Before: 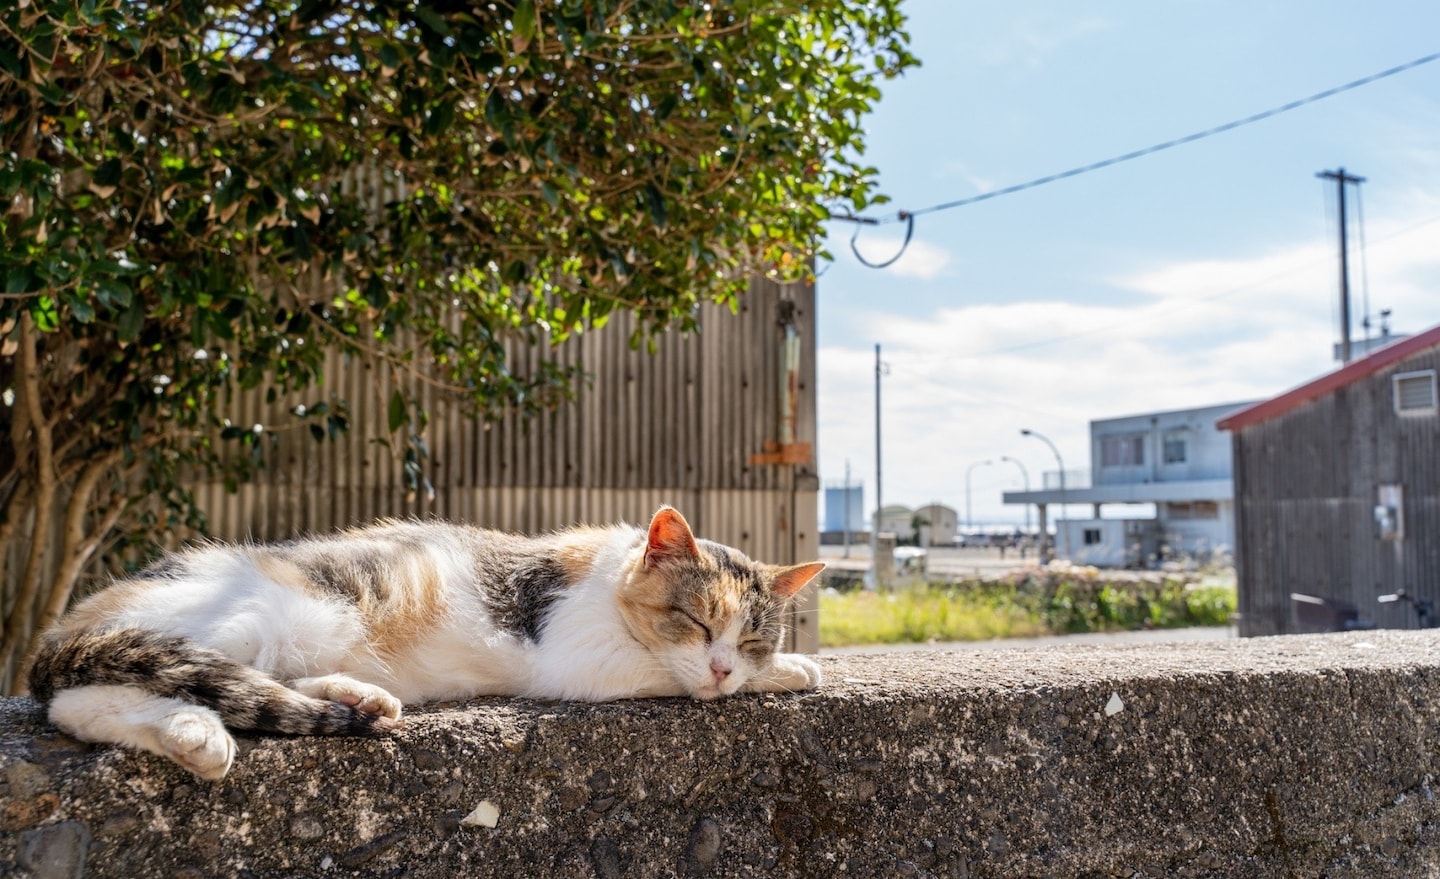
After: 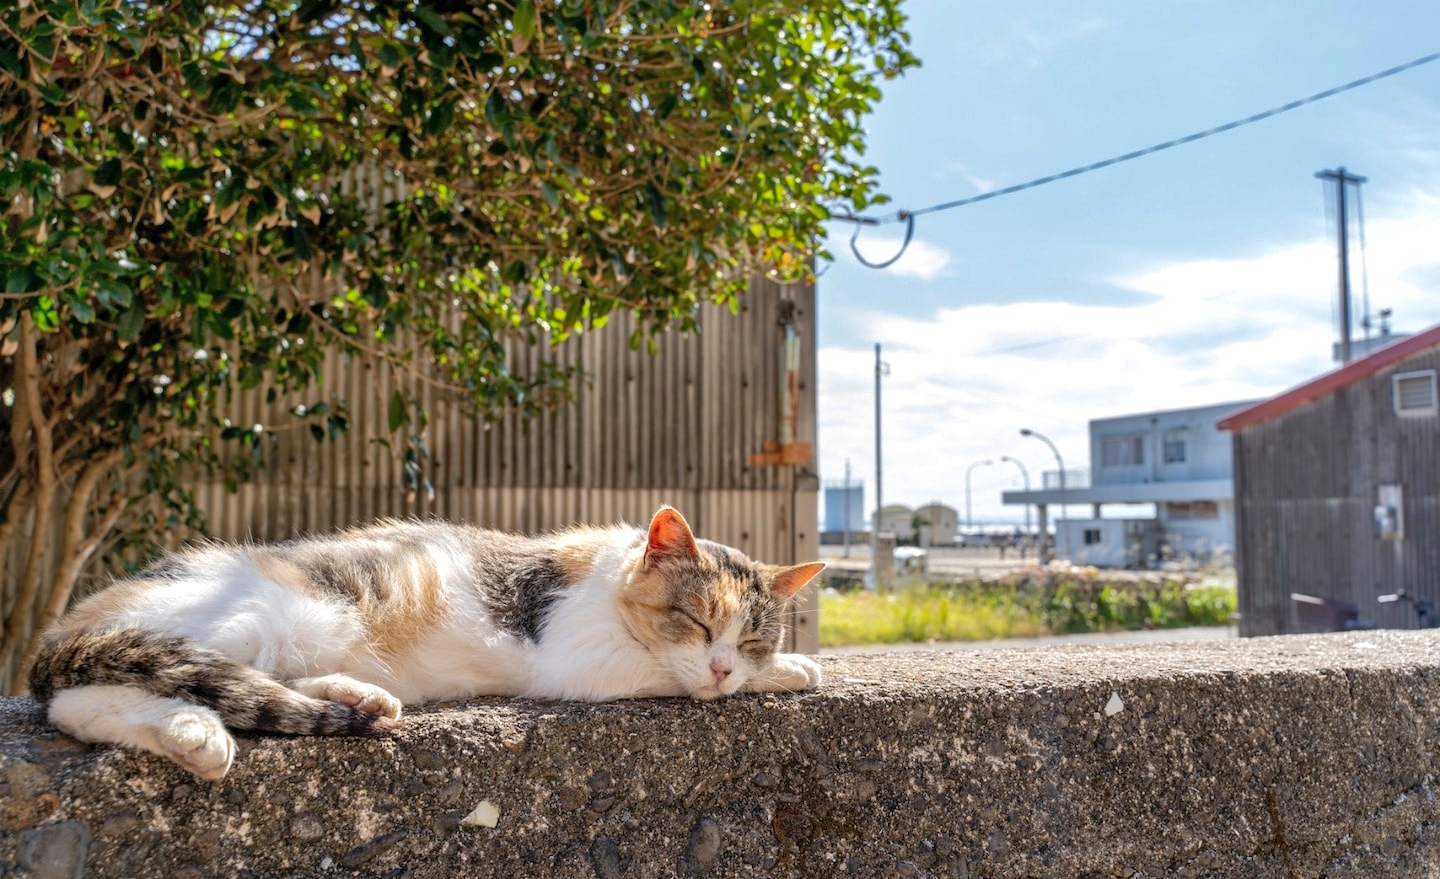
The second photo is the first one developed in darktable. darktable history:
shadows and highlights: on, module defaults
levels: levels [0, 0.476, 0.951]
